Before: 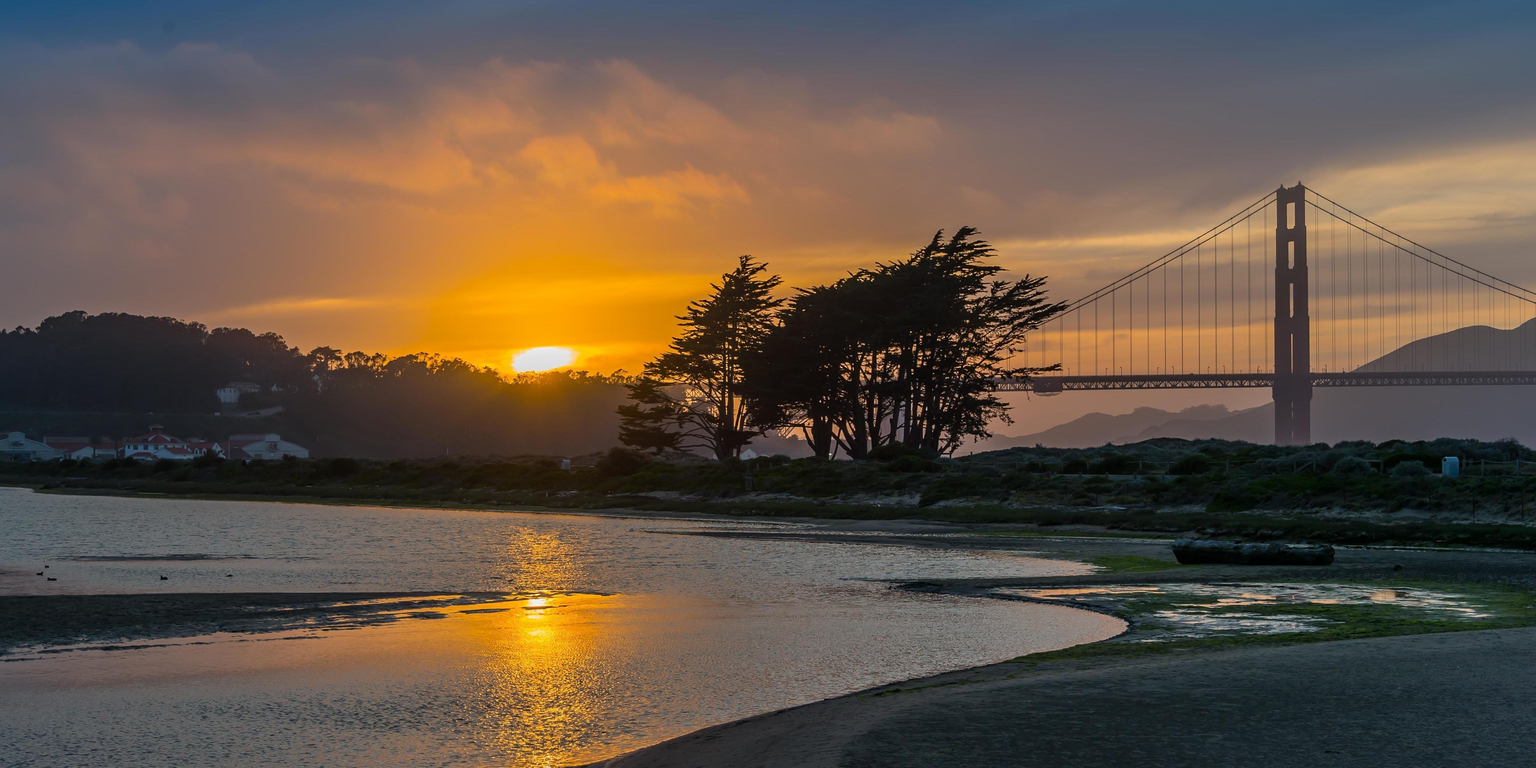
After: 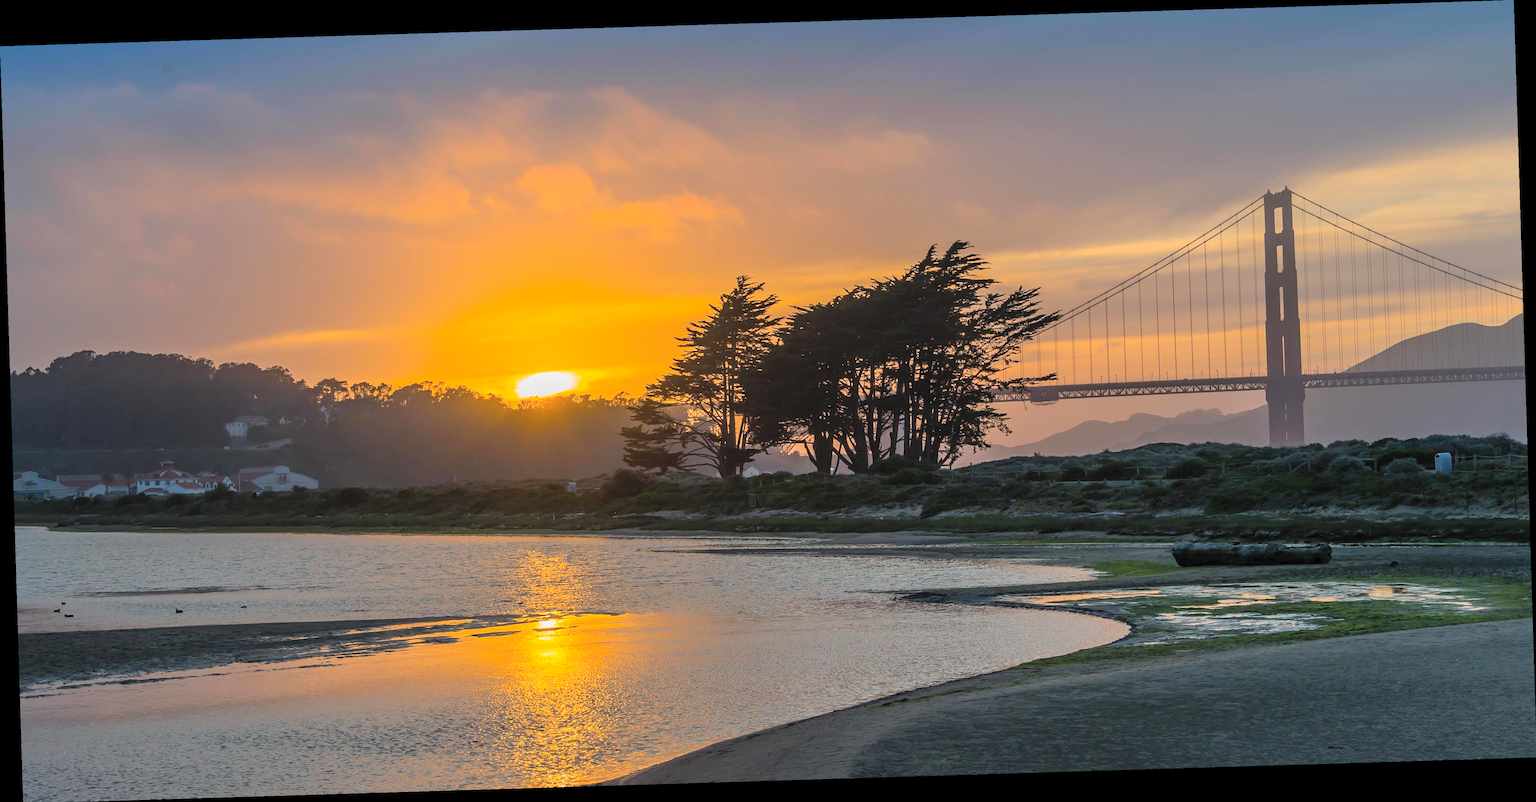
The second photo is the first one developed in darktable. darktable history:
rotate and perspective: rotation -1.75°, automatic cropping off
exposure: exposure -0.048 EV, compensate highlight preservation false
contrast brightness saturation: contrast 0.1, brightness 0.3, saturation 0.14
